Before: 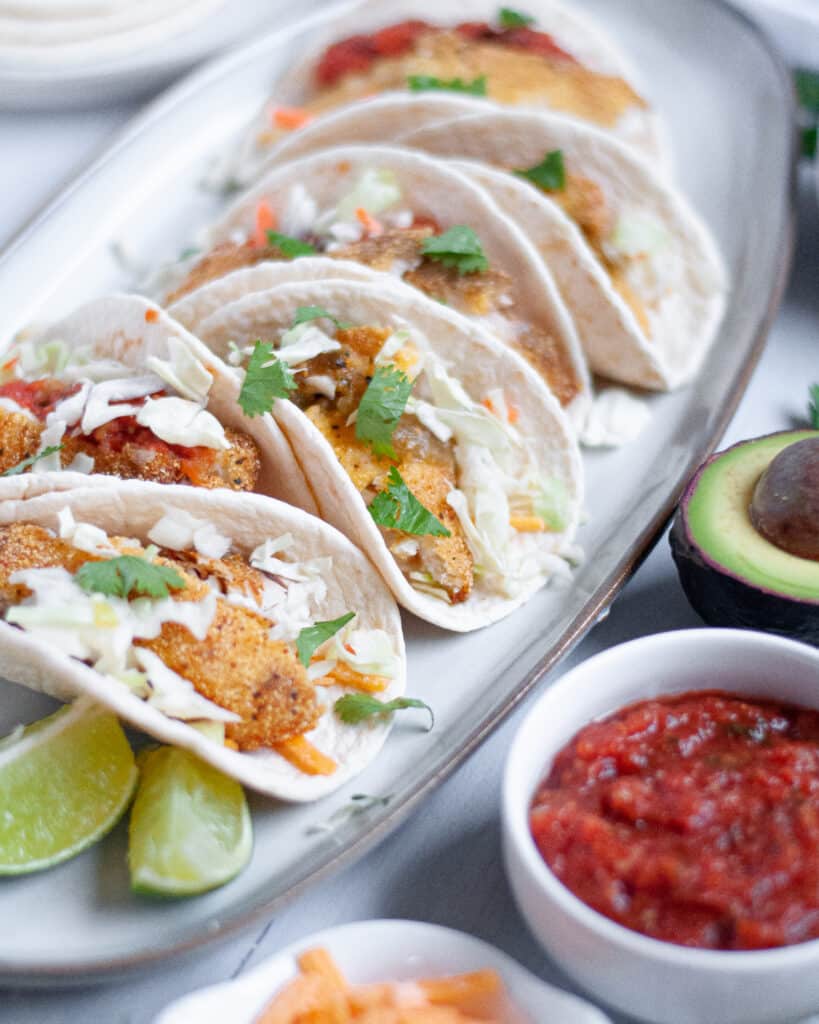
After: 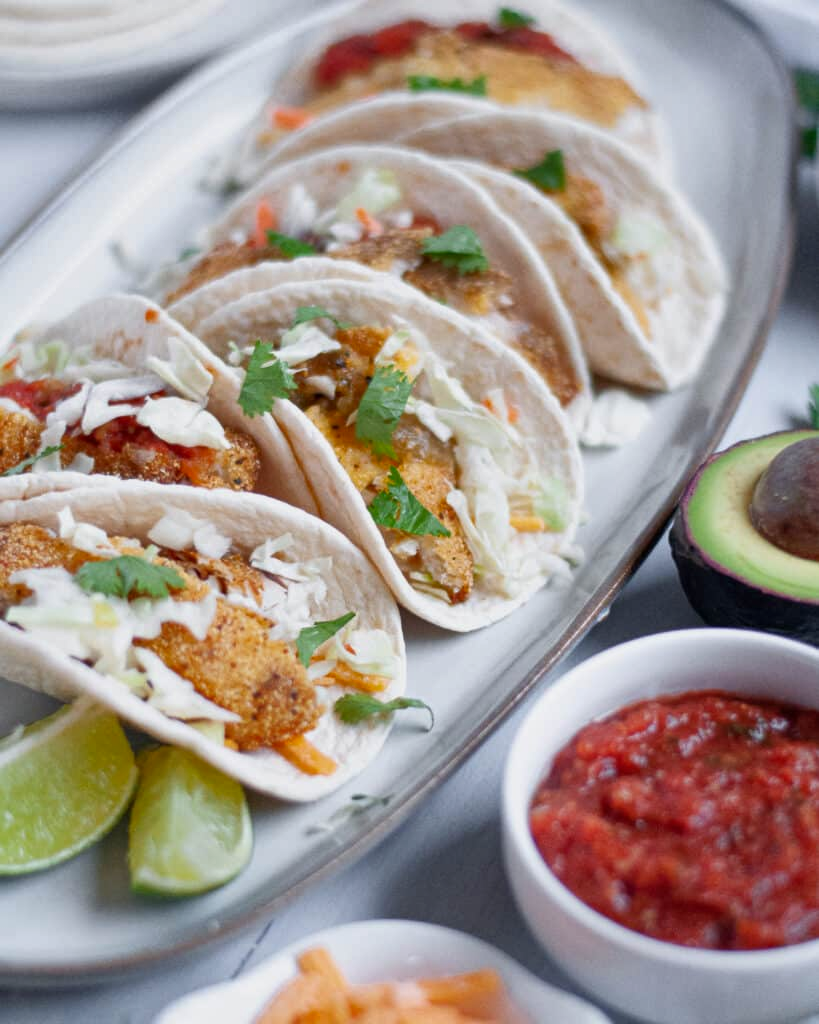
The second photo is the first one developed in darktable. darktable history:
exposure: exposure -0.151 EV, compensate highlight preservation false
shadows and highlights: shadows 25, highlights -48, soften with gaussian
